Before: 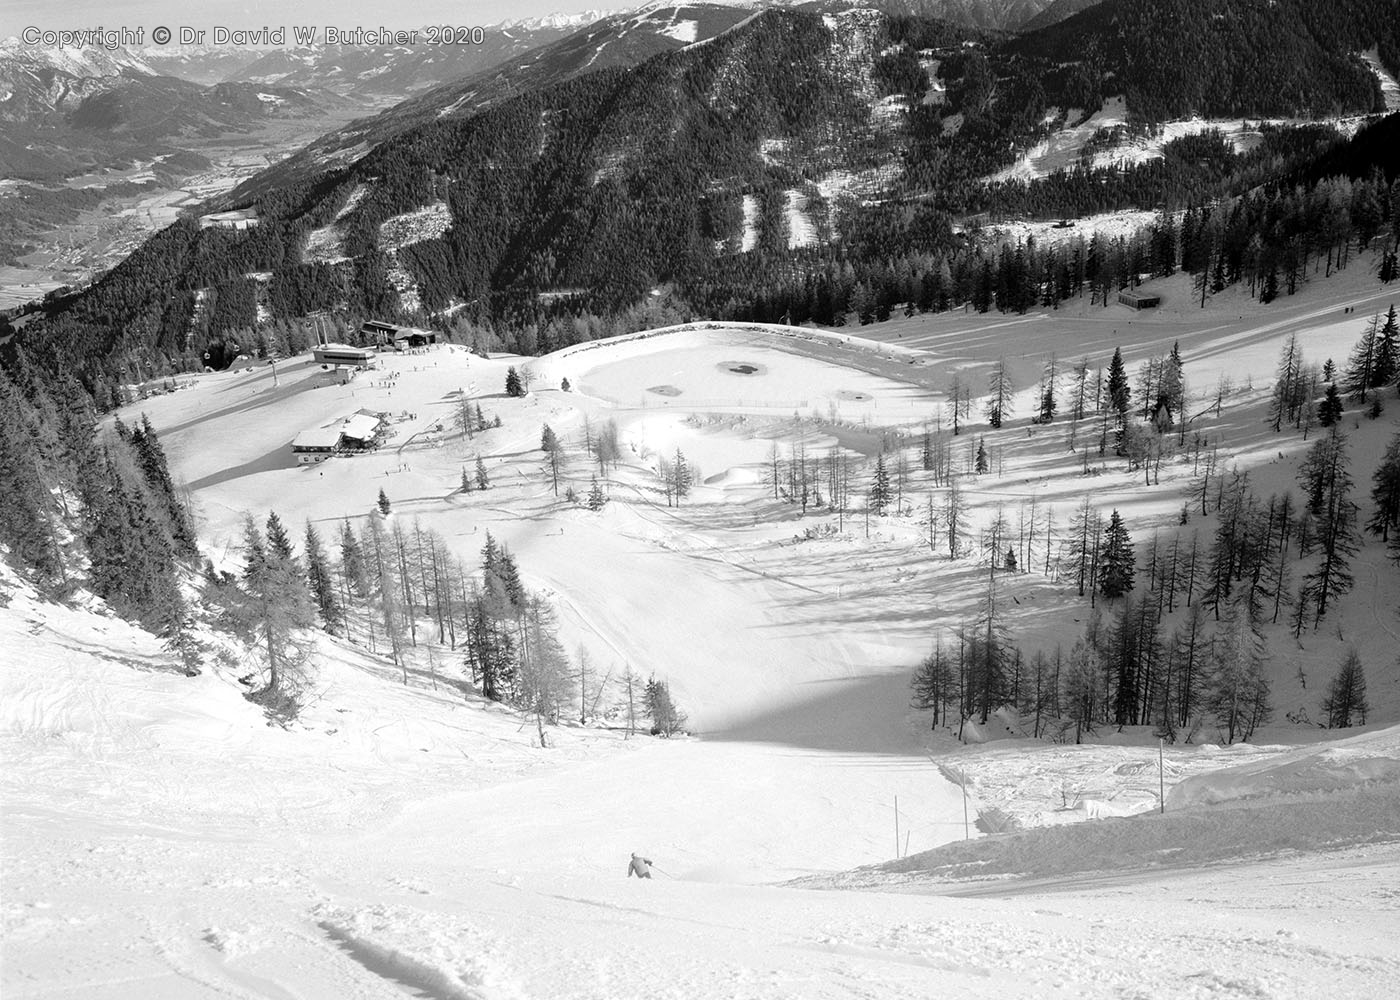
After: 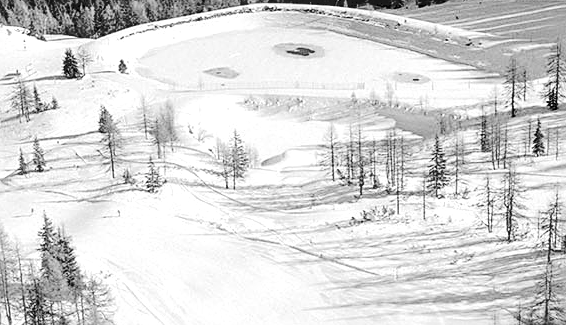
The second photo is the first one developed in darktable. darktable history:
crop: left 31.698%, top 31.889%, right 27.826%, bottom 35.551%
color balance rgb: shadows lift › luminance -19.803%, power › hue 72.27°, perceptual saturation grading › global saturation 30.014%, global vibrance 20%
color zones: curves: ch0 [(0, 0.466) (0.128, 0.466) (0.25, 0.5) (0.375, 0.456) (0.5, 0.5) (0.625, 0.5) (0.737, 0.652) (0.875, 0.5)]; ch1 [(0, 0.603) (0.125, 0.618) (0.261, 0.348) (0.372, 0.353) (0.497, 0.363) (0.611, 0.45) (0.731, 0.427) (0.875, 0.518) (0.998, 0.652)]; ch2 [(0, 0.559) (0.125, 0.451) (0.253, 0.564) (0.37, 0.578) (0.5, 0.466) (0.625, 0.471) (0.731, 0.471) (0.88, 0.485)]
sharpen: on, module defaults
tone curve: curves: ch0 [(0, 0) (0.003, 0.049) (0.011, 0.052) (0.025, 0.057) (0.044, 0.069) (0.069, 0.076) (0.1, 0.09) (0.136, 0.111) (0.177, 0.15) (0.224, 0.197) (0.277, 0.267) (0.335, 0.366) (0.399, 0.477) (0.468, 0.561) (0.543, 0.651) (0.623, 0.733) (0.709, 0.804) (0.801, 0.869) (0.898, 0.924) (1, 1)], color space Lab, independent channels, preserve colors none
exposure: exposure 0.132 EV, compensate highlight preservation false
local contrast: detail 130%
